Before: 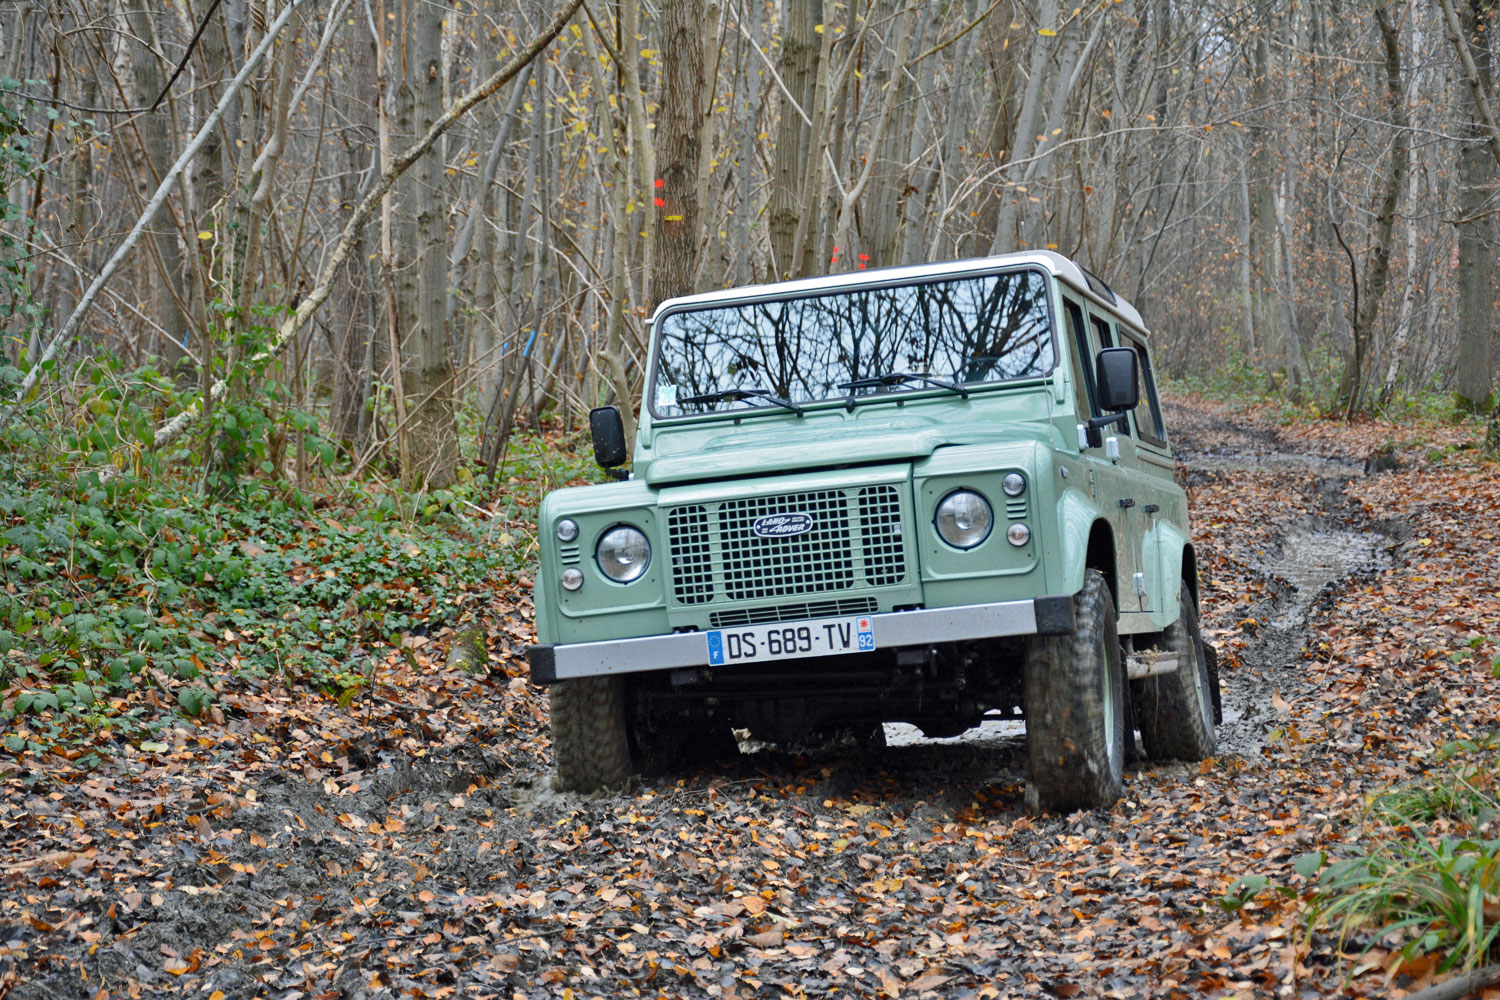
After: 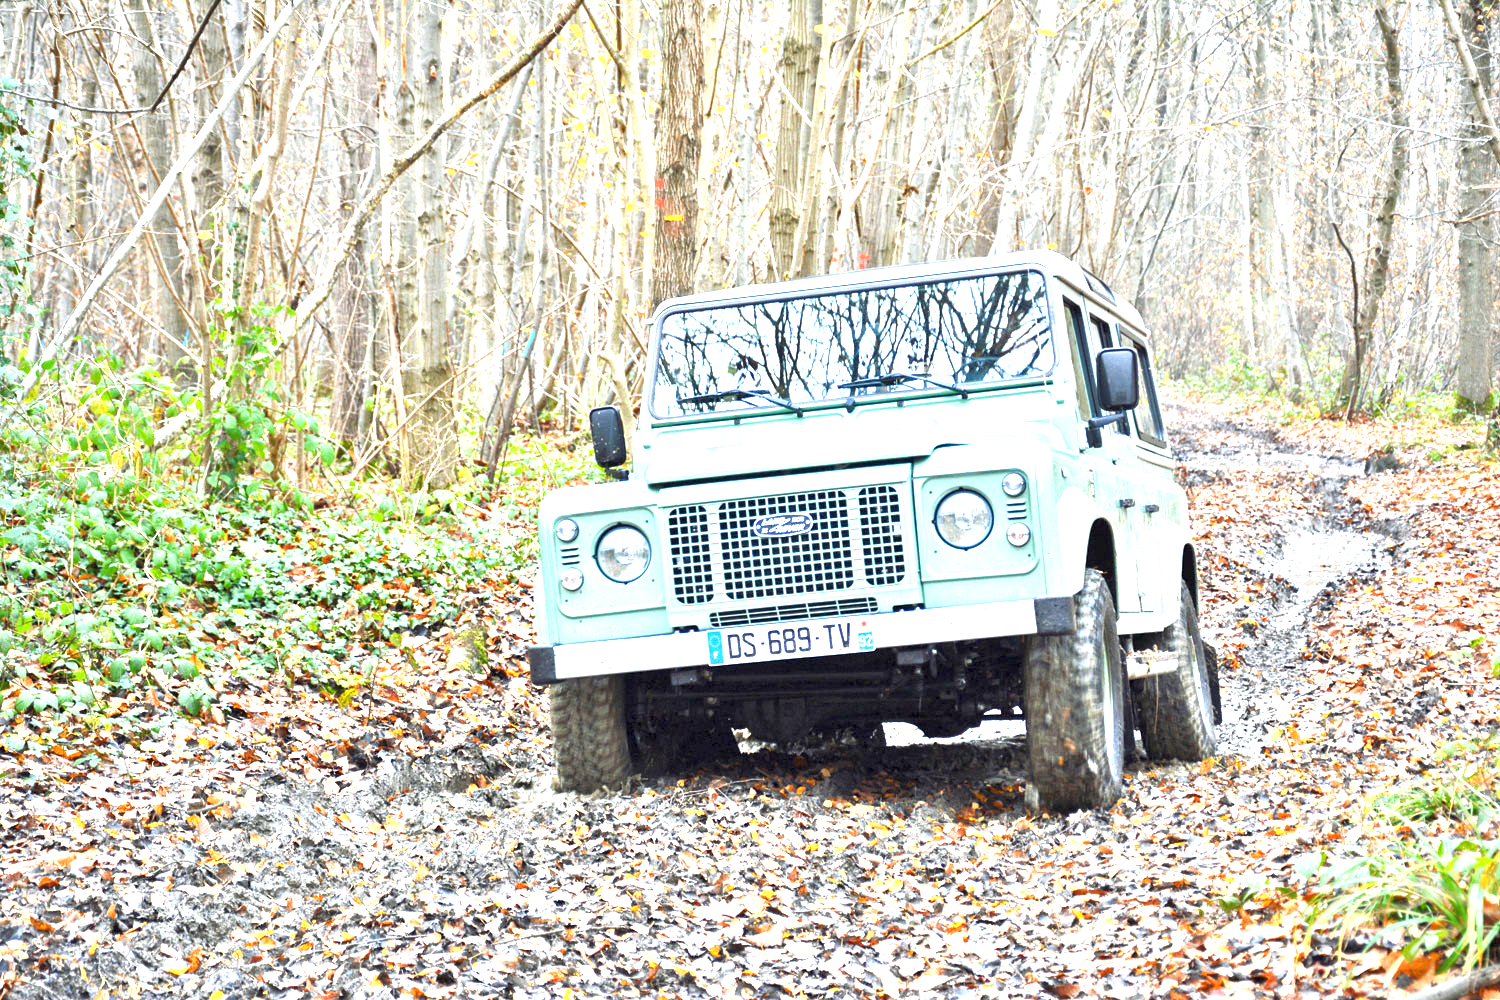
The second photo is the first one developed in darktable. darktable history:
exposure: exposure 2.215 EV, compensate exposure bias true, compensate highlight preservation false
